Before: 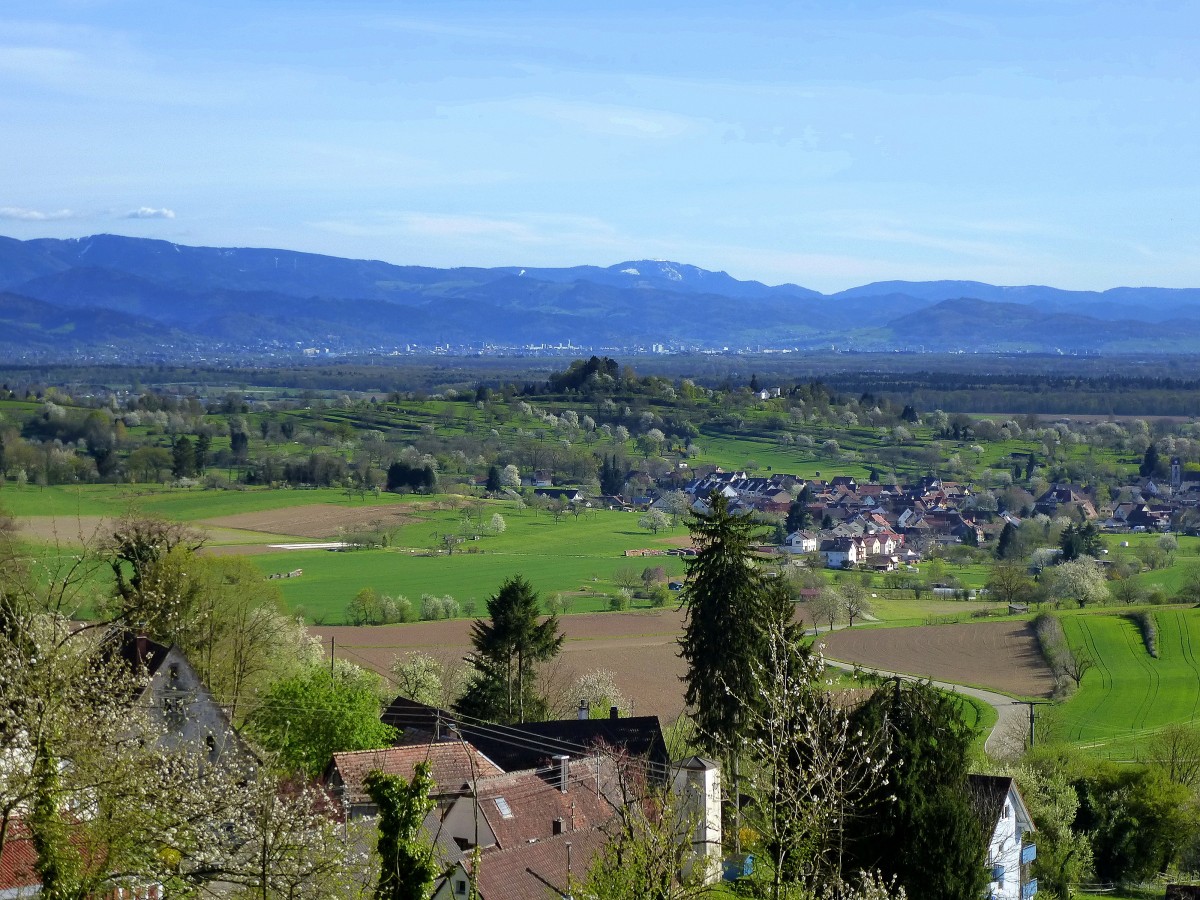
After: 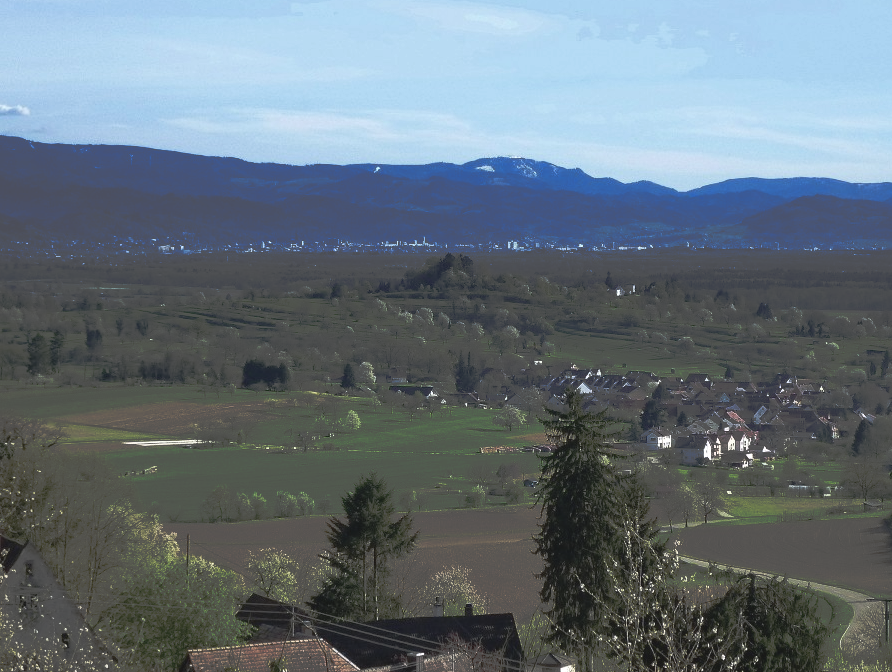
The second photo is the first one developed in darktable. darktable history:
contrast brightness saturation: contrast 0.103, saturation -0.379
tone curve: curves: ch0 [(0, 0) (0.003, 0.032) (0.53, 0.368) (0.901, 0.866) (1, 1)], preserve colors none
exposure: black level correction -0.003, exposure 0.038 EV, compensate highlight preservation false
crop and rotate: left 12.16%, top 11.467%, right 13.502%, bottom 13.797%
